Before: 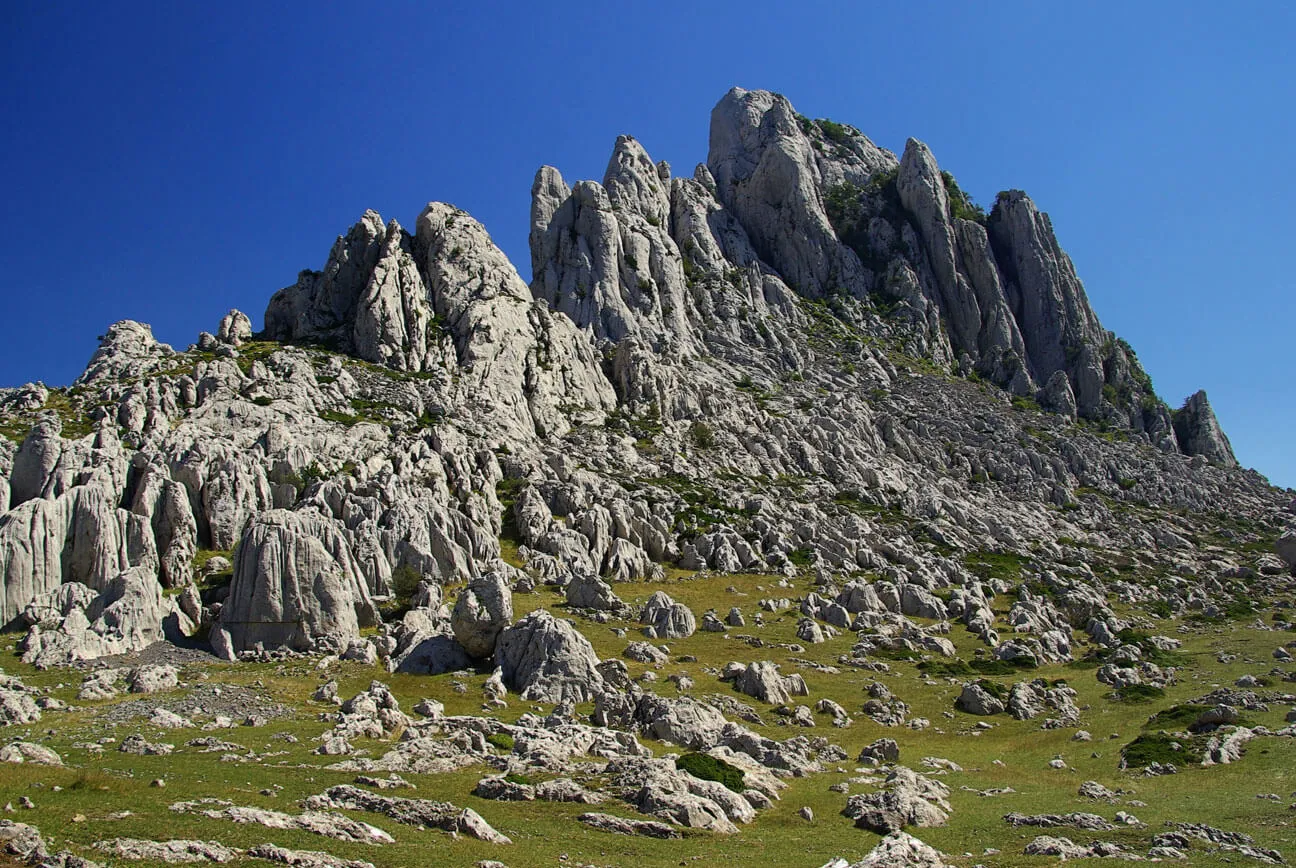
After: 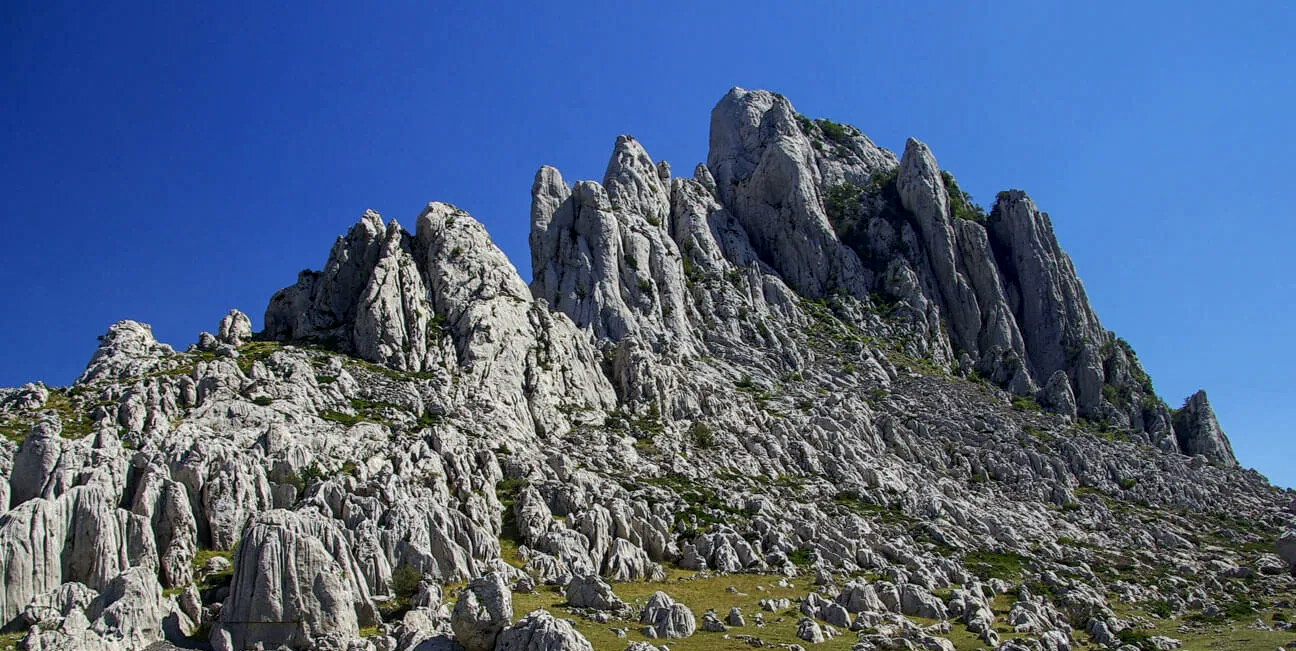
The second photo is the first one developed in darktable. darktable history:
crop: bottom 24.967%
local contrast: on, module defaults
white balance: red 0.974, blue 1.044
